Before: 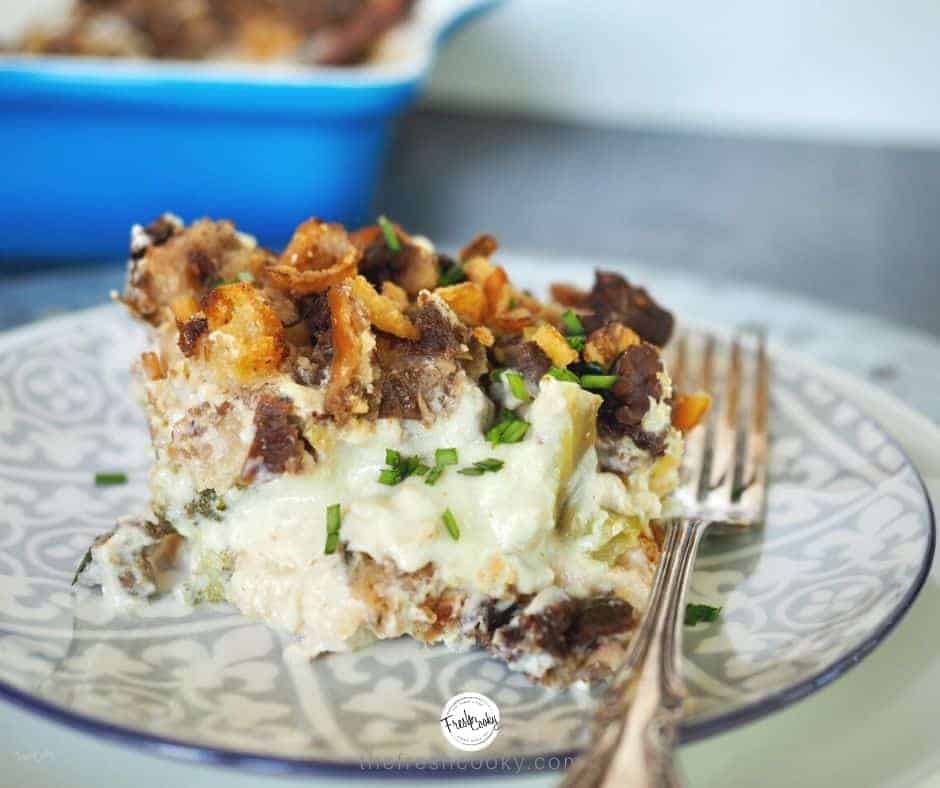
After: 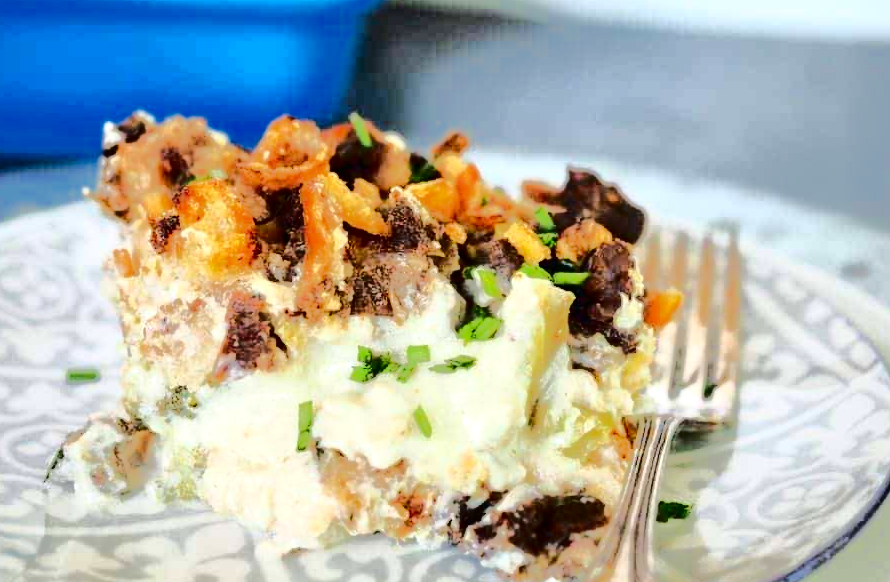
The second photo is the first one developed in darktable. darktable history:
crop and rotate: left 2.981%, top 13.262%, right 2.298%, bottom 12.767%
contrast brightness saturation: contrast 0.338, brightness -0.083, saturation 0.173
tone equalizer: -8 EV -0.506 EV, -7 EV -0.305 EV, -6 EV -0.107 EV, -5 EV 0.378 EV, -4 EV 0.979 EV, -3 EV 0.788 EV, -2 EV -0.013 EV, -1 EV 0.124 EV, +0 EV -0.012 EV, edges refinement/feathering 500, mask exposure compensation -1.25 EV, preserve details no
